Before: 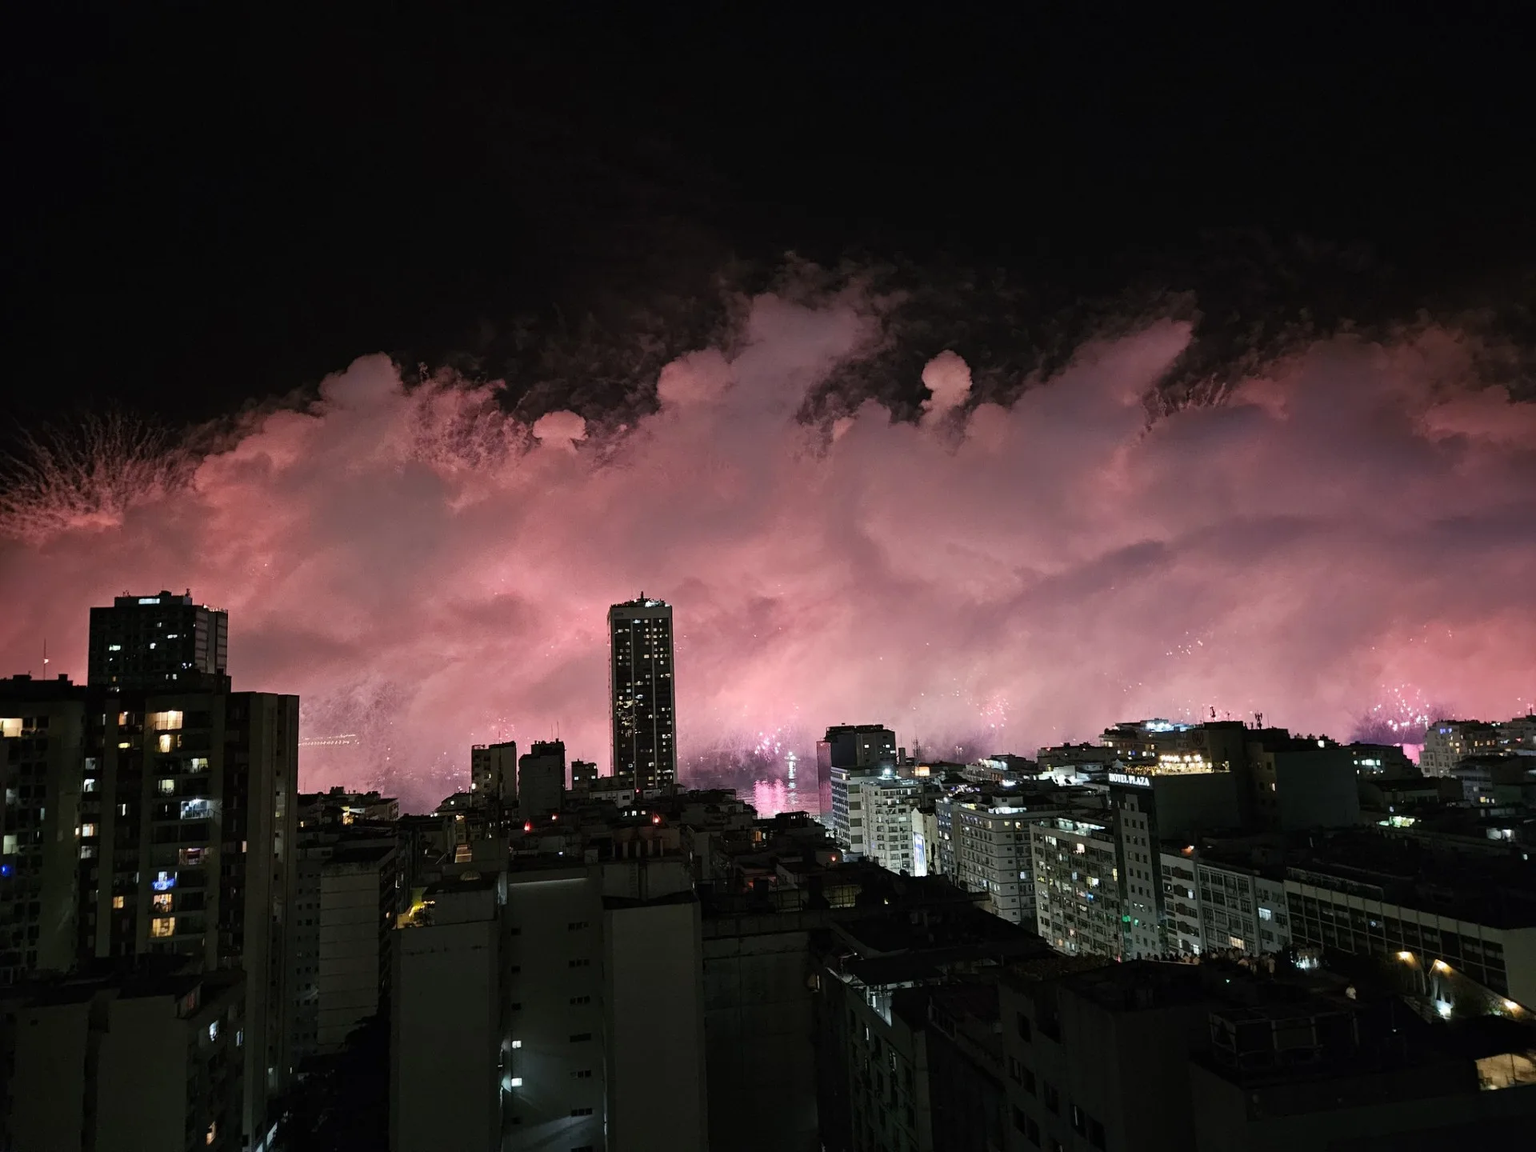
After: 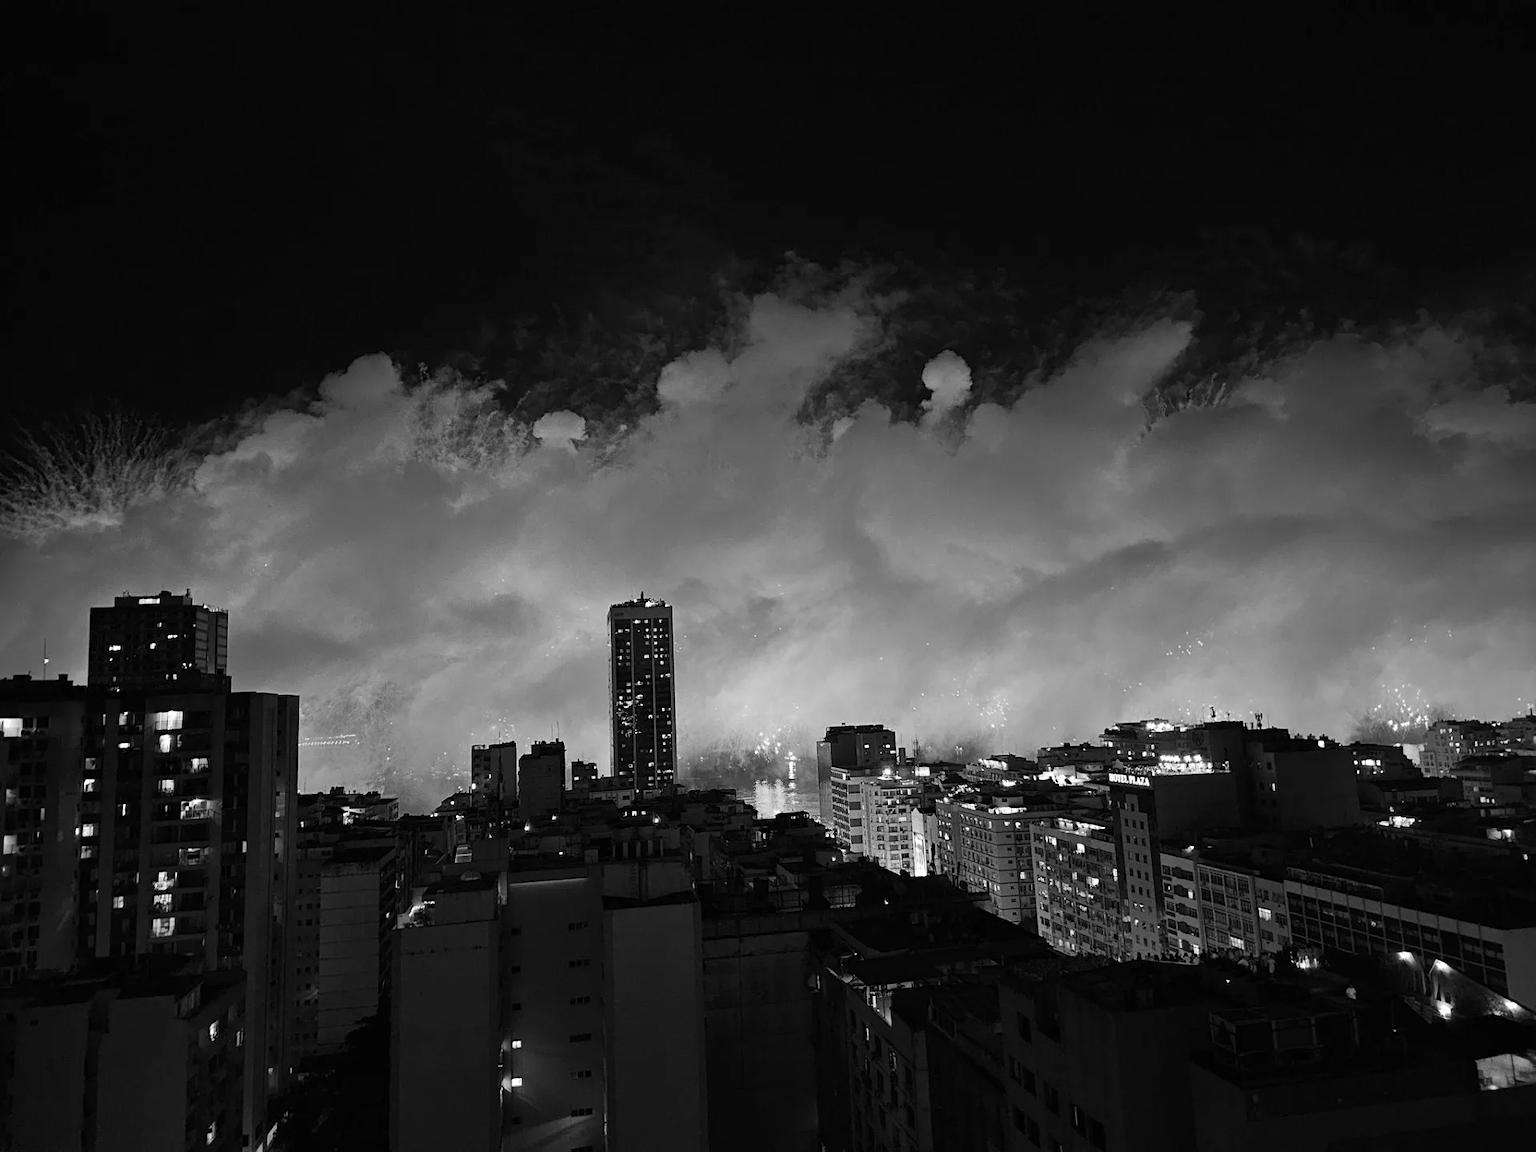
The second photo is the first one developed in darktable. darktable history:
sharpen: amount 0.2
monochrome: on, module defaults
